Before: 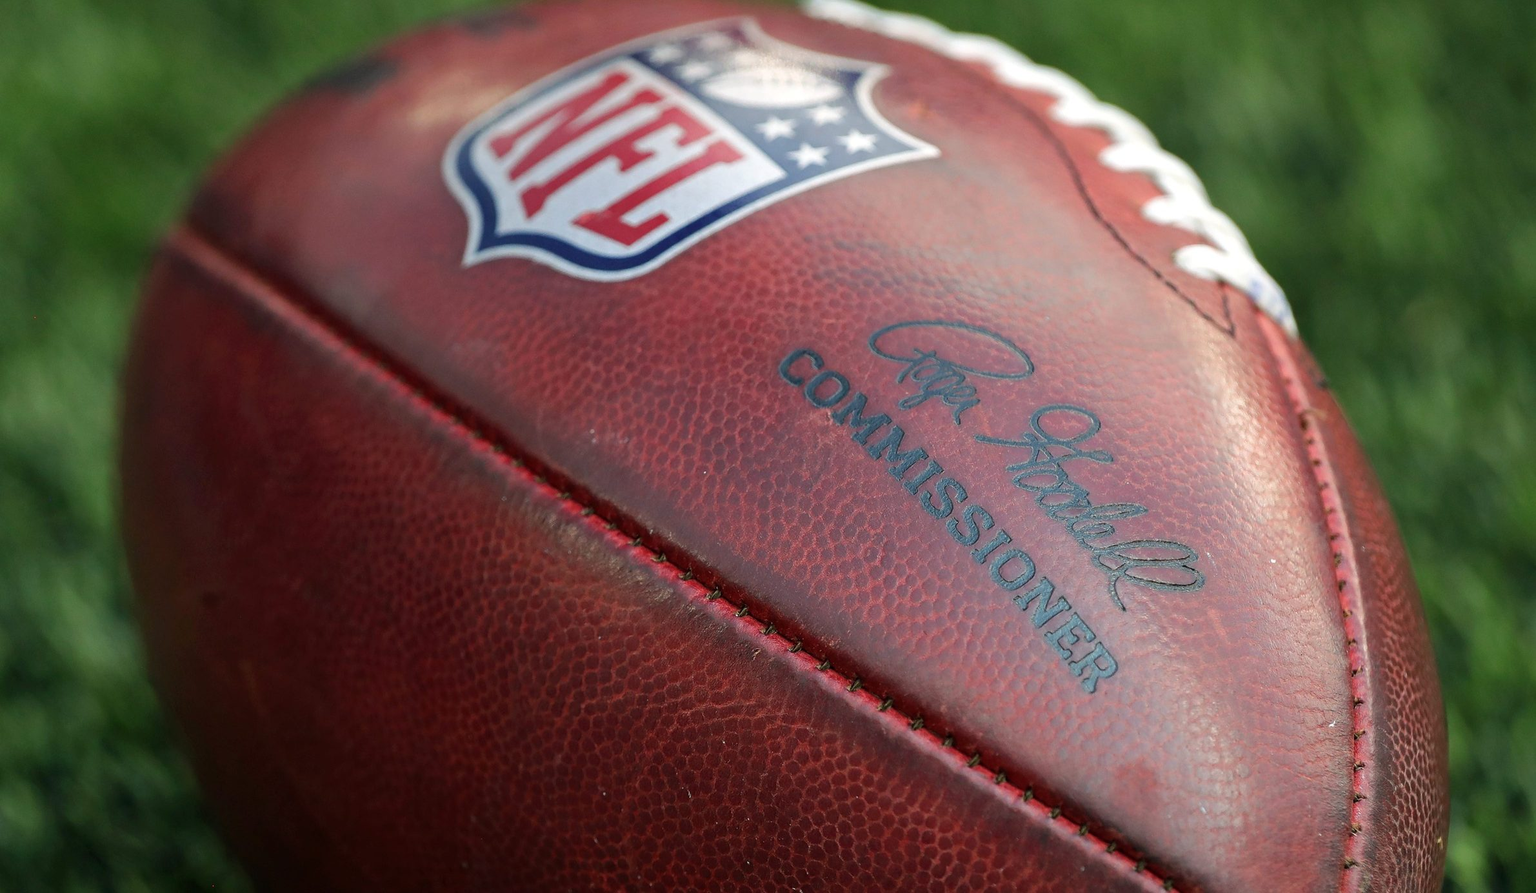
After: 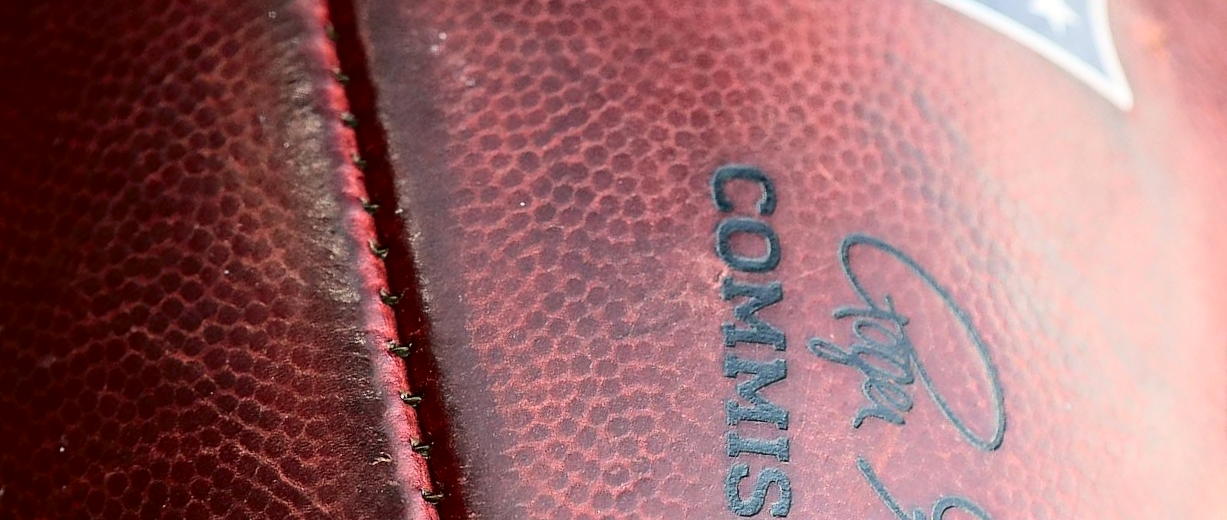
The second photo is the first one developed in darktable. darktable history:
crop and rotate: angle -44.56°, top 16.18%, right 0.998%, bottom 11.638%
tone curve: curves: ch0 [(0, 0) (0.003, 0.001) (0.011, 0.004) (0.025, 0.009) (0.044, 0.016) (0.069, 0.025) (0.1, 0.036) (0.136, 0.059) (0.177, 0.103) (0.224, 0.175) (0.277, 0.274) (0.335, 0.395) (0.399, 0.52) (0.468, 0.635) (0.543, 0.733) (0.623, 0.817) (0.709, 0.888) (0.801, 0.93) (0.898, 0.964) (1, 1)], color space Lab, independent channels, preserve colors none
